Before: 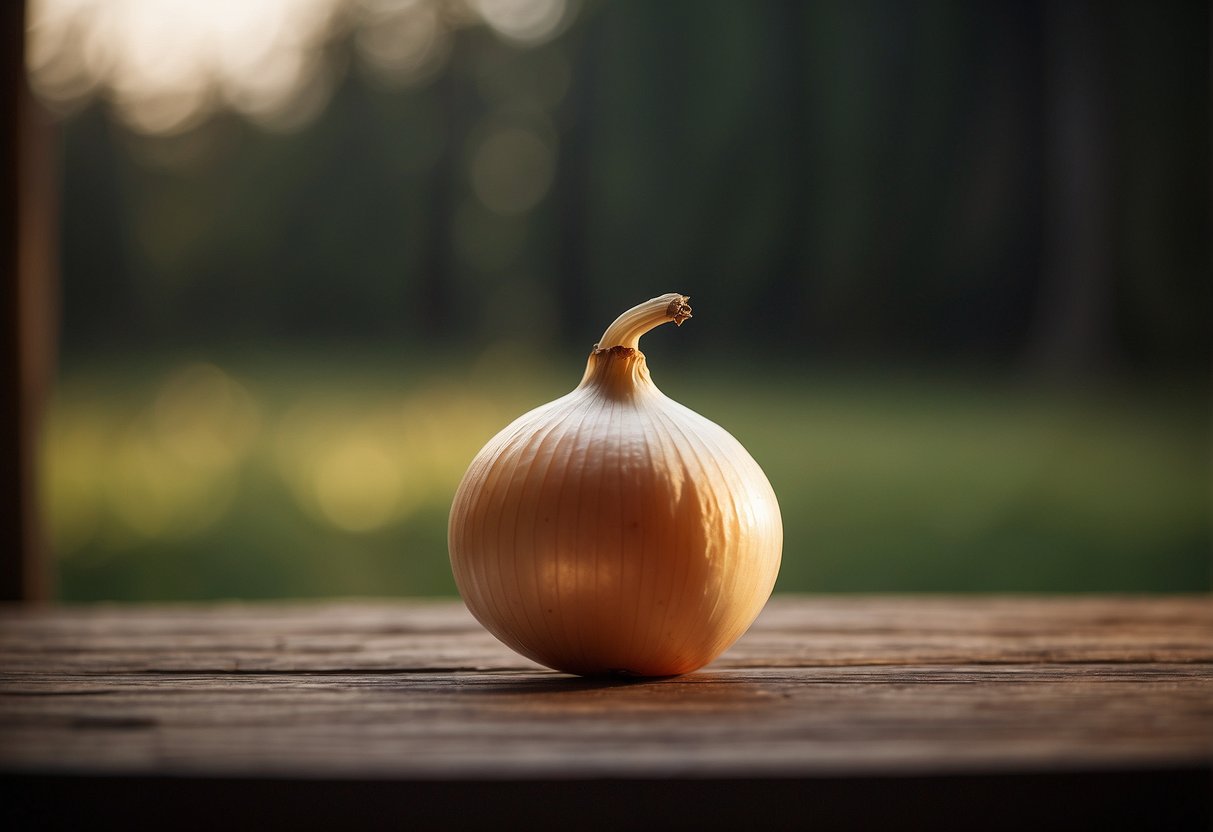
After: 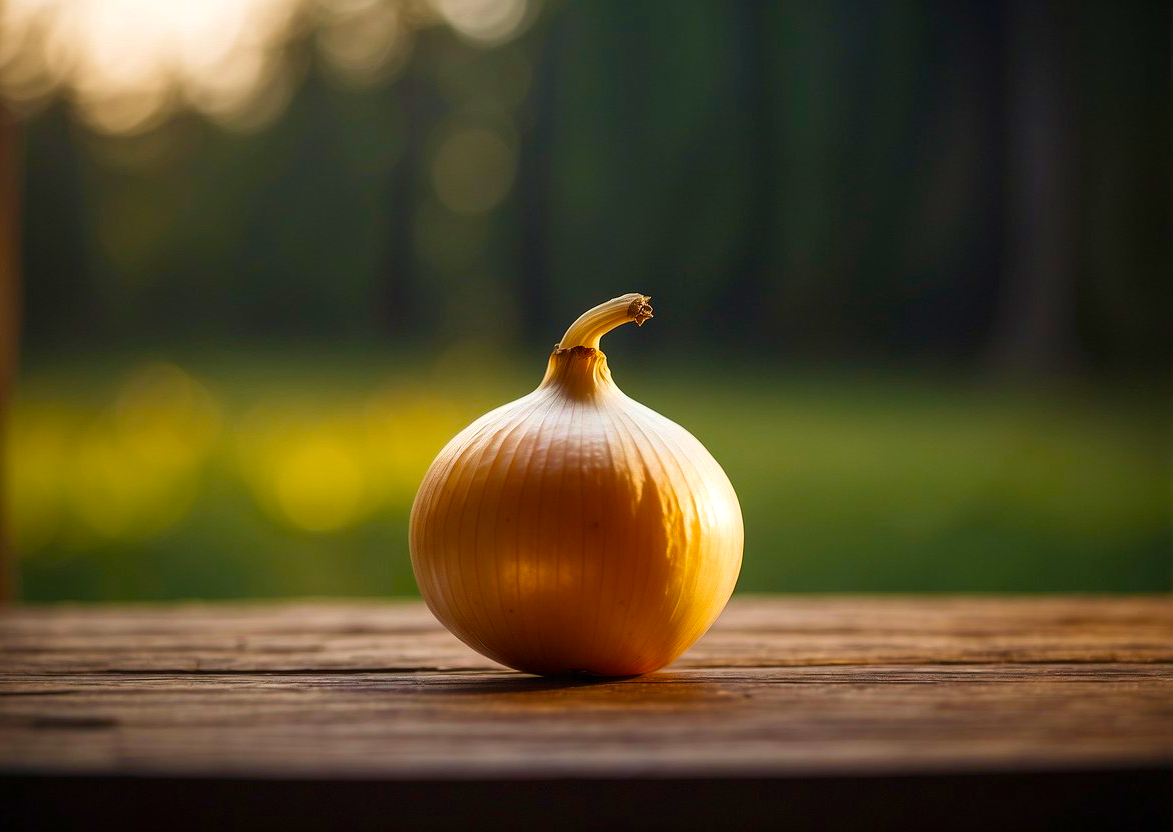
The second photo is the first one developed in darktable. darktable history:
exposure: exposure 0.127 EV, compensate highlight preservation false
color balance rgb: linear chroma grading › global chroma 15%, perceptual saturation grading › global saturation 30%
velvia: on, module defaults
crop and rotate: left 3.238%
